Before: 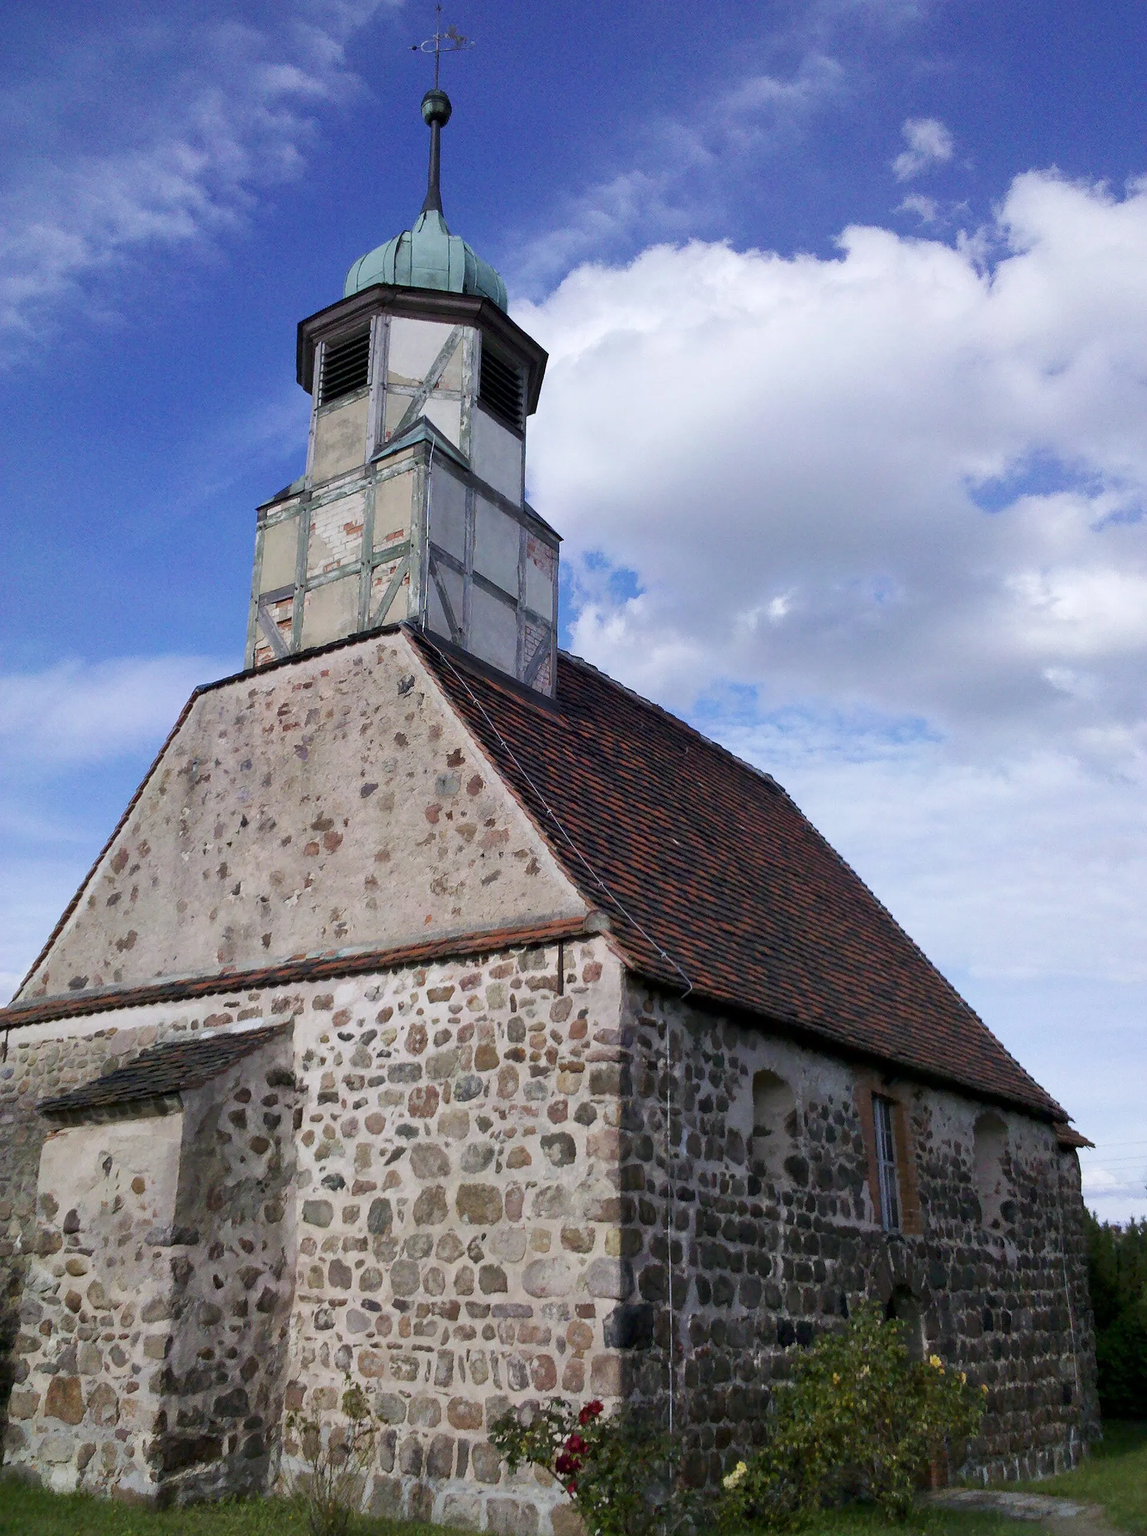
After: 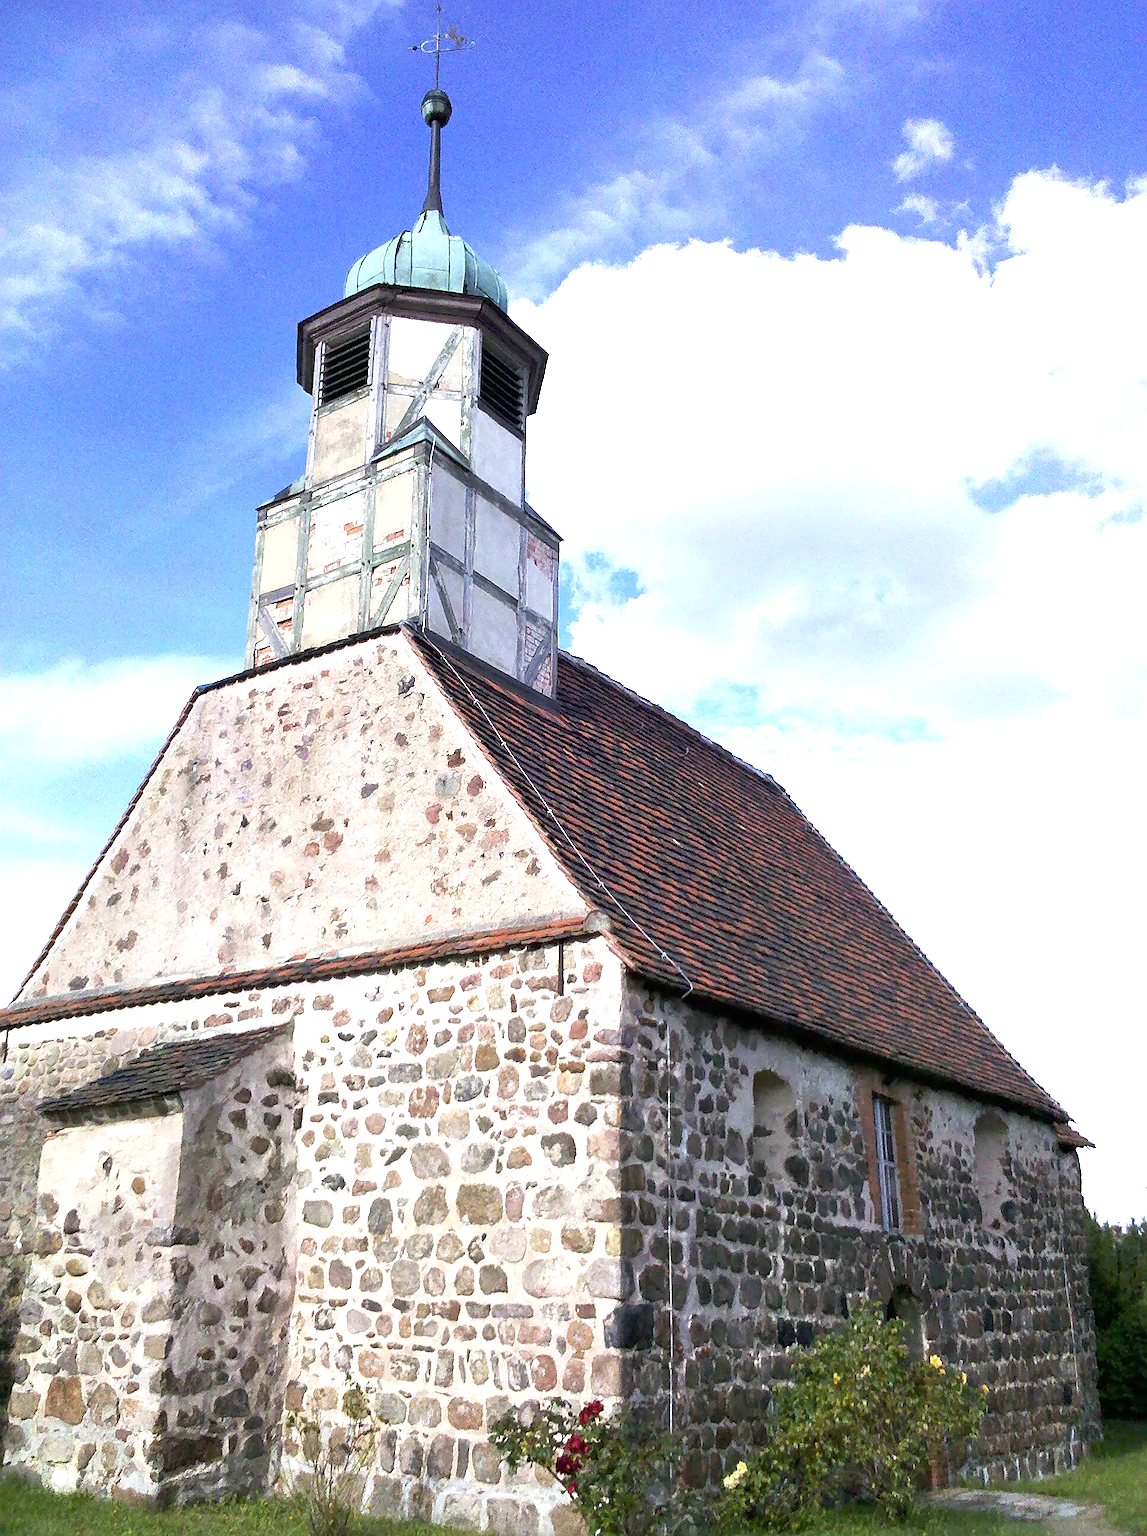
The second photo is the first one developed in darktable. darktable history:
sharpen: amount 0.478
exposure: black level correction 0, exposure 1.379 EV, compensate exposure bias true, compensate highlight preservation false
